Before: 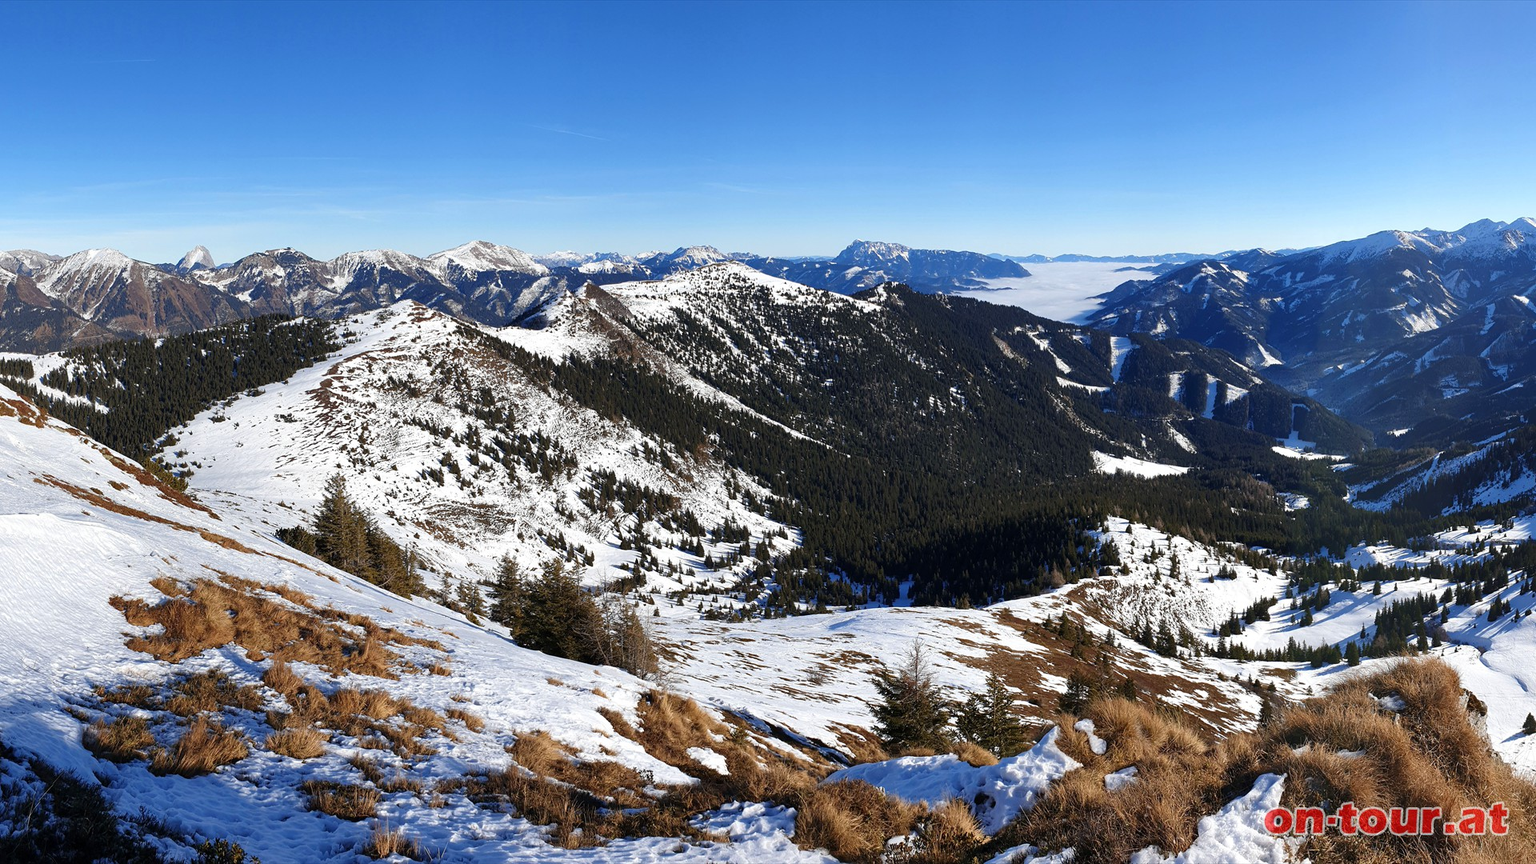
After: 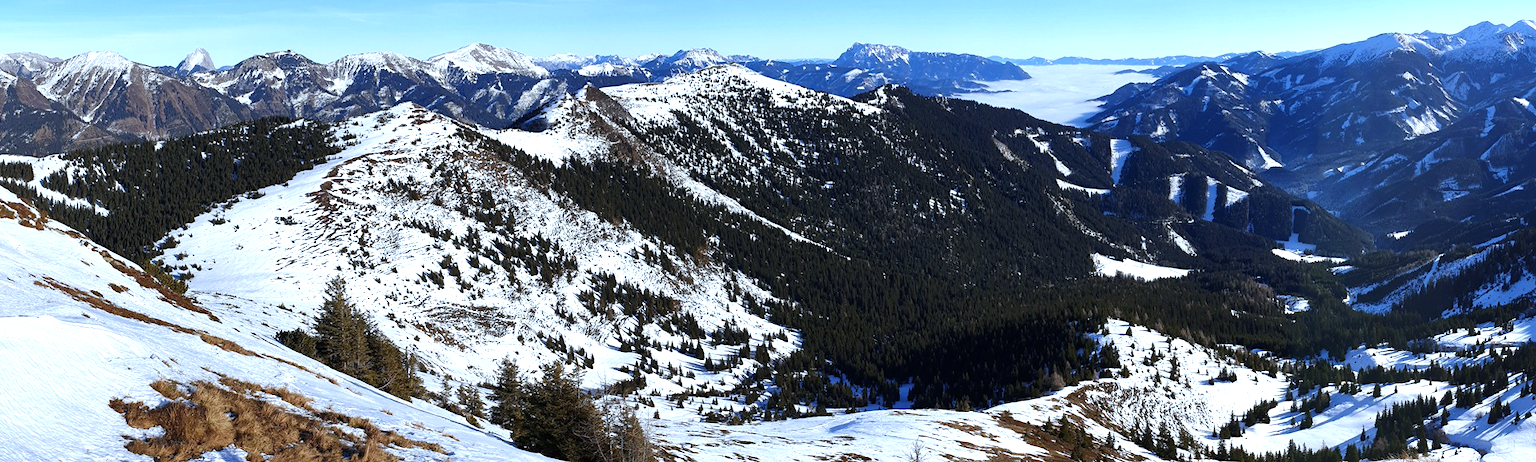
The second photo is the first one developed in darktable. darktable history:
white balance: red 0.924, blue 1.095
crop and rotate: top 23.043%, bottom 23.437%
tone equalizer: -8 EV -0.417 EV, -7 EV -0.389 EV, -6 EV -0.333 EV, -5 EV -0.222 EV, -3 EV 0.222 EV, -2 EV 0.333 EV, -1 EV 0.389 EV, +0 EV 0.417 EV, edges refinement/feathering 500, mask exposure compensation -1.57 EV, preserve details no
